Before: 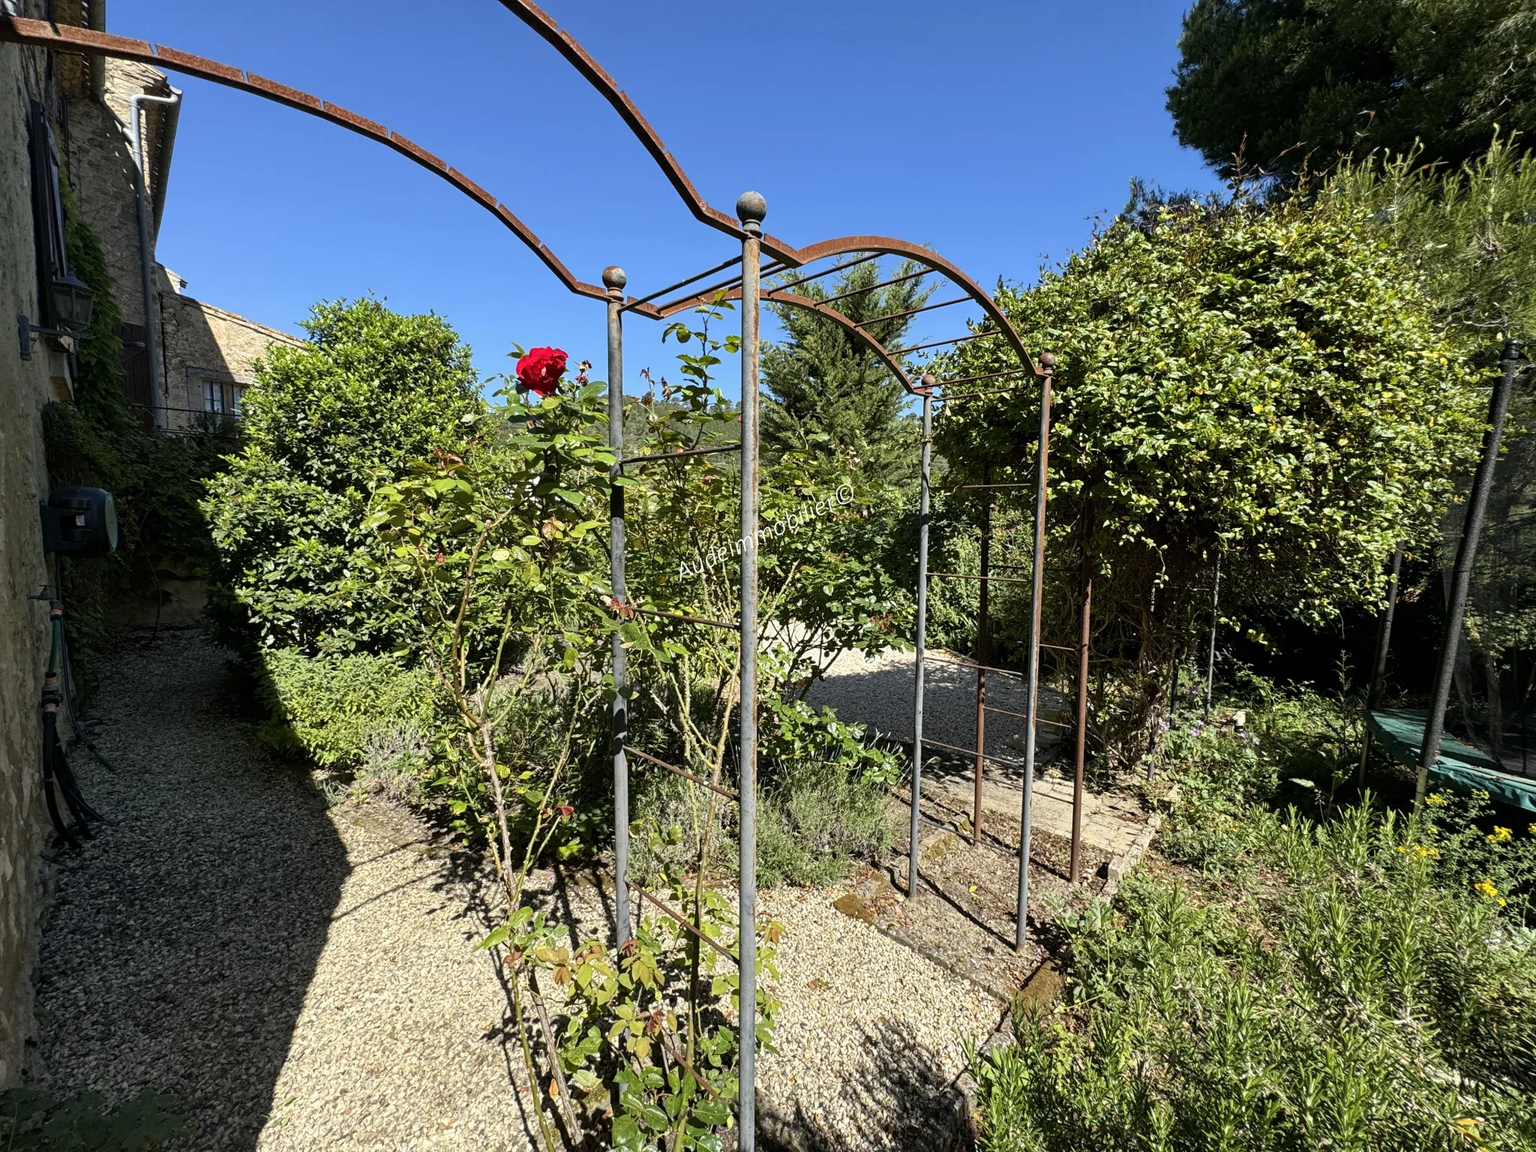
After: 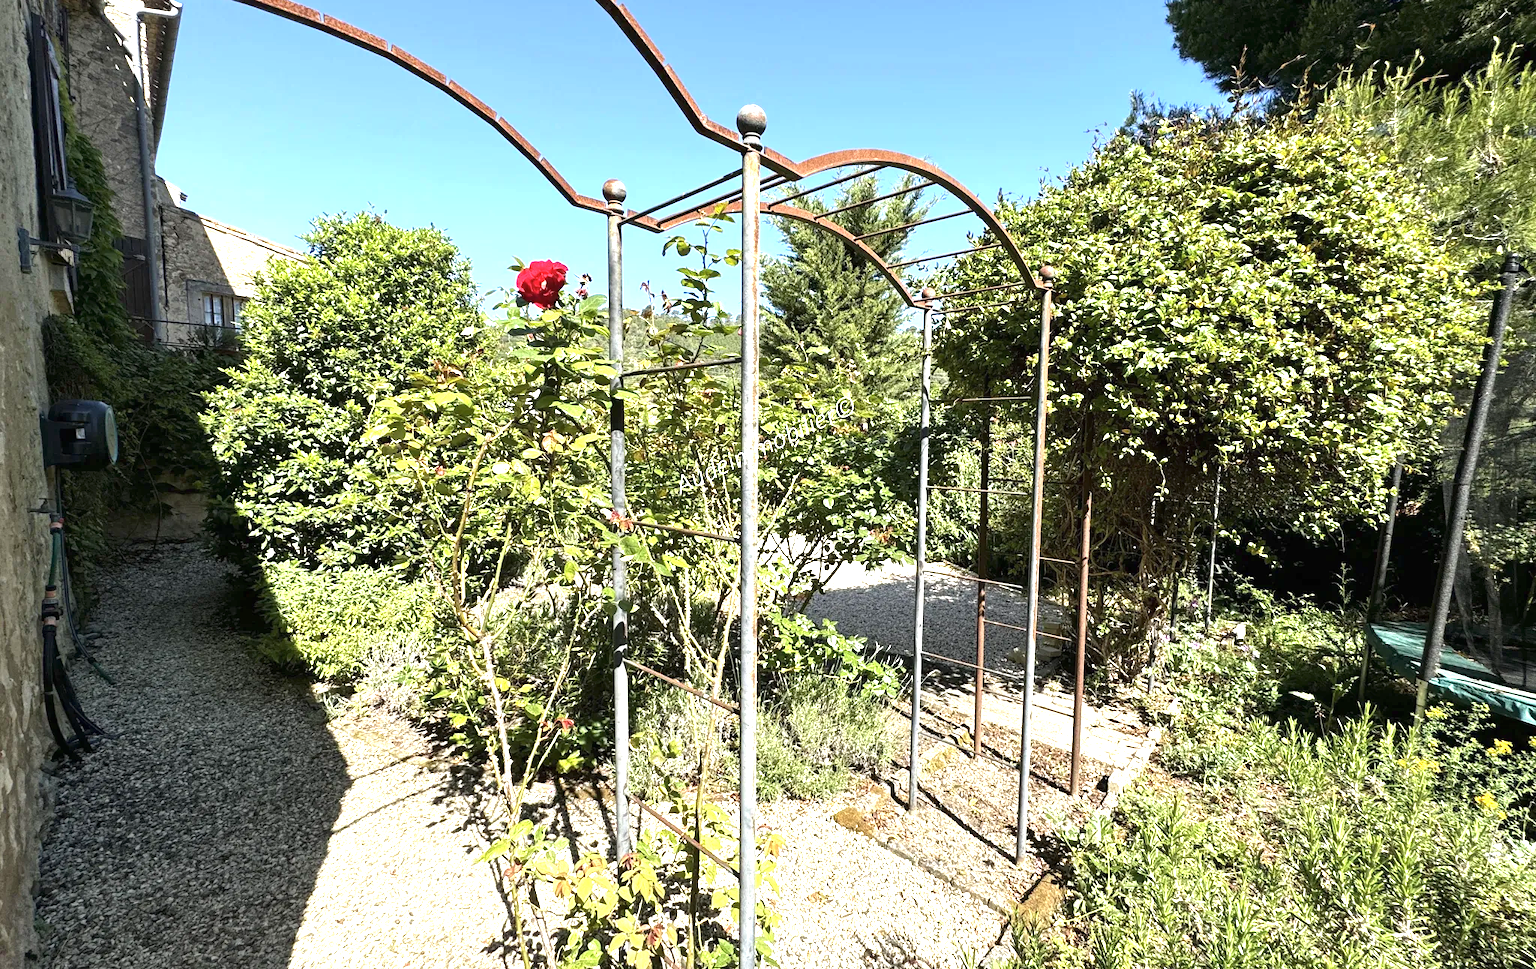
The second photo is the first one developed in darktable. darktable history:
crop: top 7.574%, bottom 8.199%
exposure: black level correction 0, exposure 1.378 EV, compensate exposure bias true, compensate highlight preservation false
contrast brightness saturation: saturation -0.059
